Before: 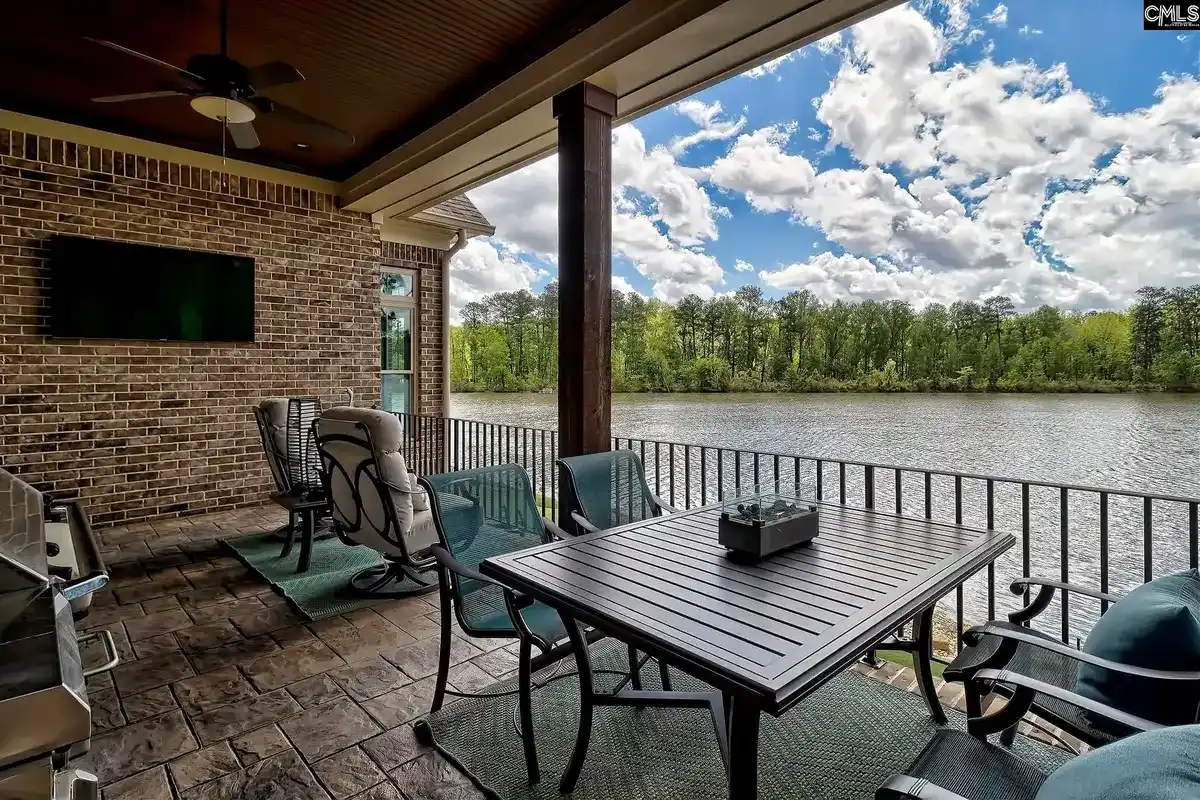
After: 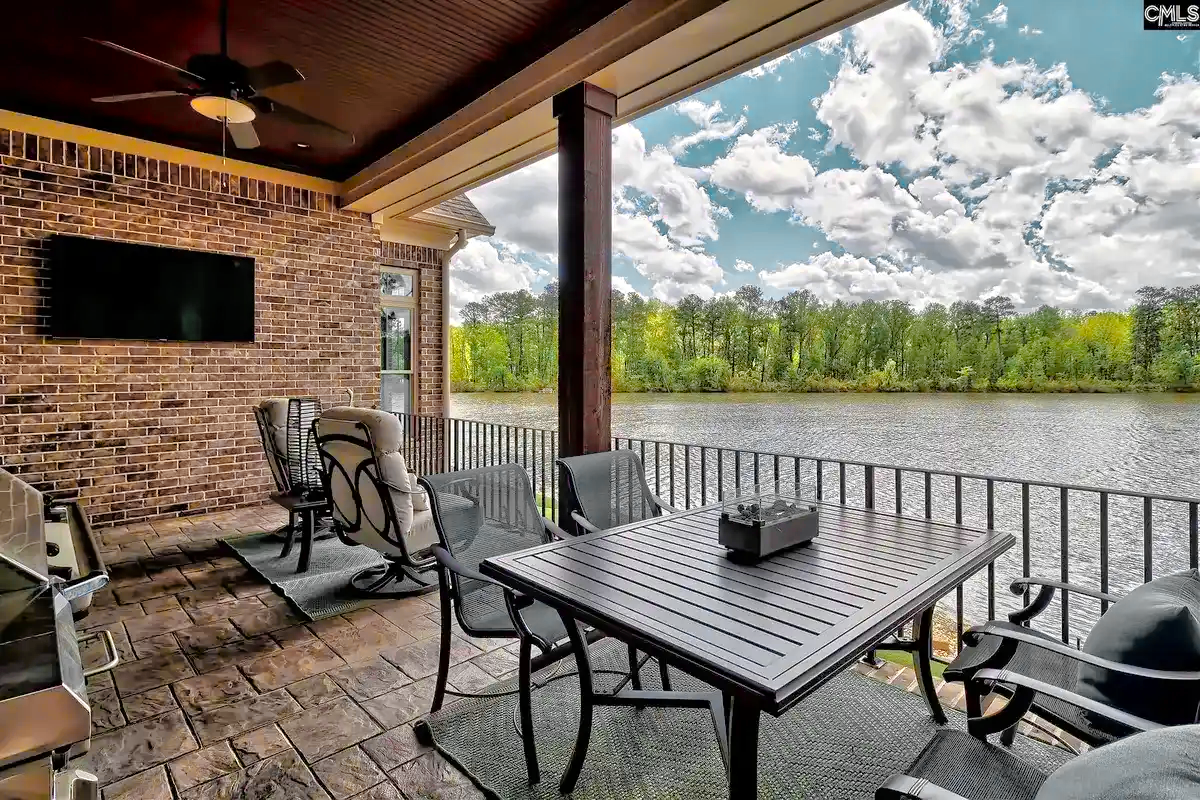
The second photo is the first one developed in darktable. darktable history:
tone equalizer: -7 EV 0.148 EV, -6 EV 0.584 EV, -5 EV 1.13 EV, -4 EV 1.34 EV, -3 EV 1.16 EV, -2 EV 0.6 EV, -1 EV 0.151 EV
color zones: curves: ch0 [(0.257, 0.558) (0.75, 0.565)]; ch1 [(0.004, 0.857) (0.14, 0.416) (0.257, 0.695) (0.442, 0.032) (0.736, 0.266) (0.891, 0.741)]; ch2 [(0, 0.623) (0.112, 0.436) (0.271, 0.474) (0.516, 0.64) (0.743, 0.286)]
contrast brightness saturation: saturation 0.097
